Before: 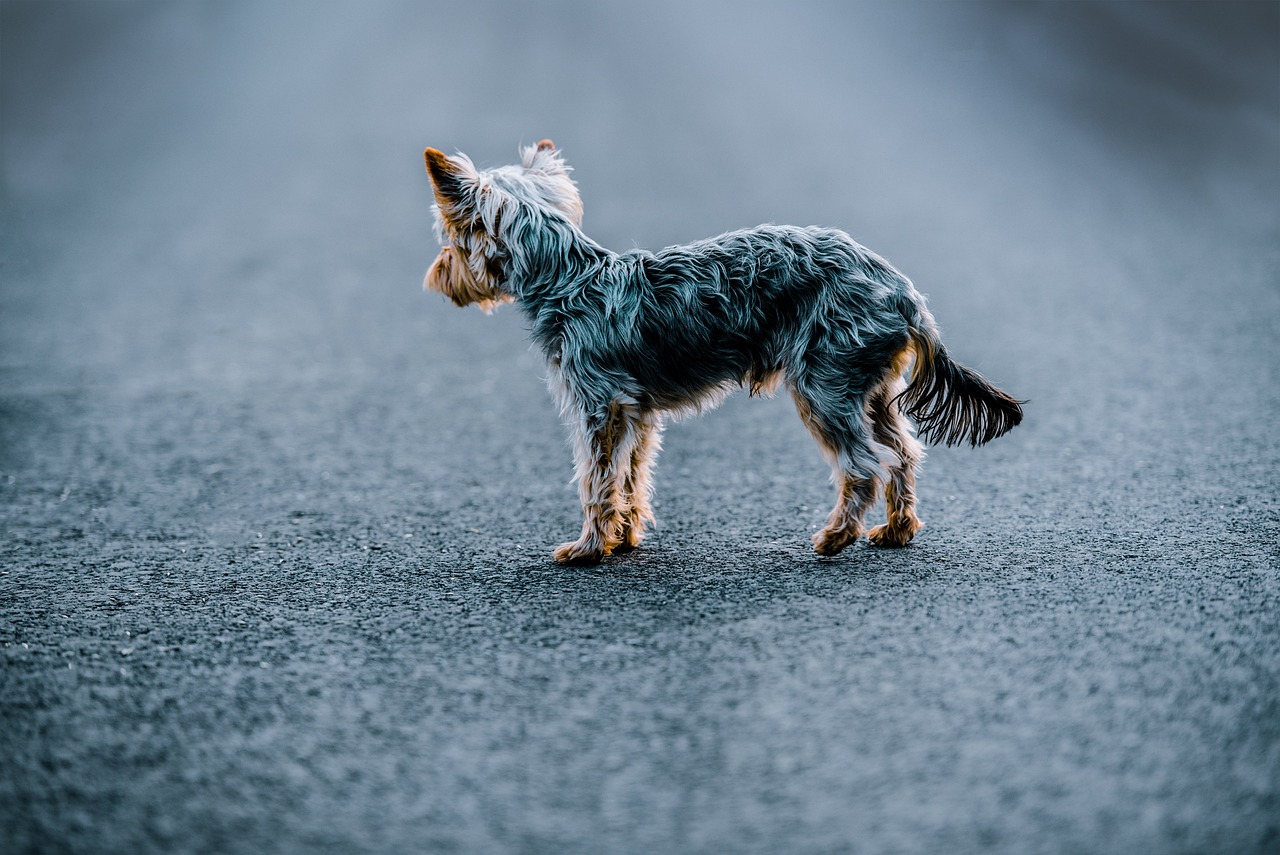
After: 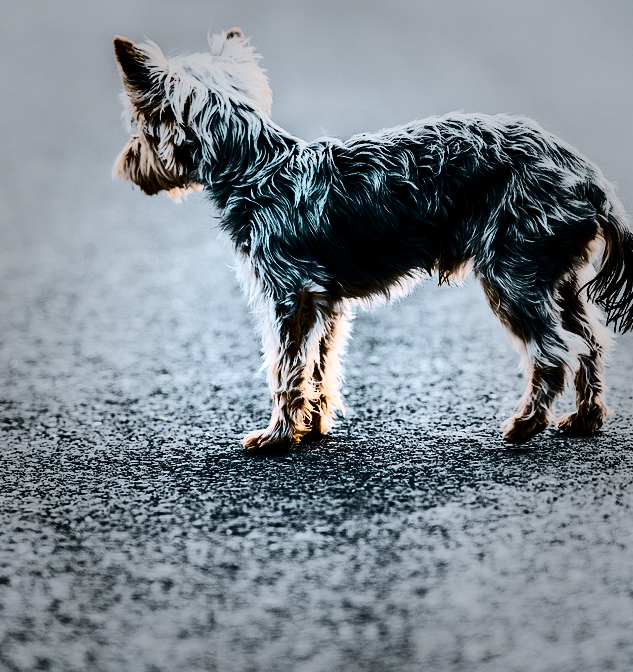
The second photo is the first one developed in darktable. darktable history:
tone equalizer: -8 EV -0.431 EV, -7 EV -0.363 EV, -6 EV -0.308 EV, -5 EV -0.257 EV, -3 EV 0.249 EV, -2 EV 0.319 EV, -1 EV 0.371 EV, +0 EV 0.417 EV, edges refinement/feathering 500, mask exposure compensation -1.57 EV, preserve details no
crop and rotate: angle 0.018°, left 24.315%, top 13.114%, right 26.18%, bottom 8.241%
contrast brightness saturation: contrast 0.497, saturation -0.082
vignetting: fall-off start 34.26%, fall-off radius 64.52%, width/height ratio 0.953
